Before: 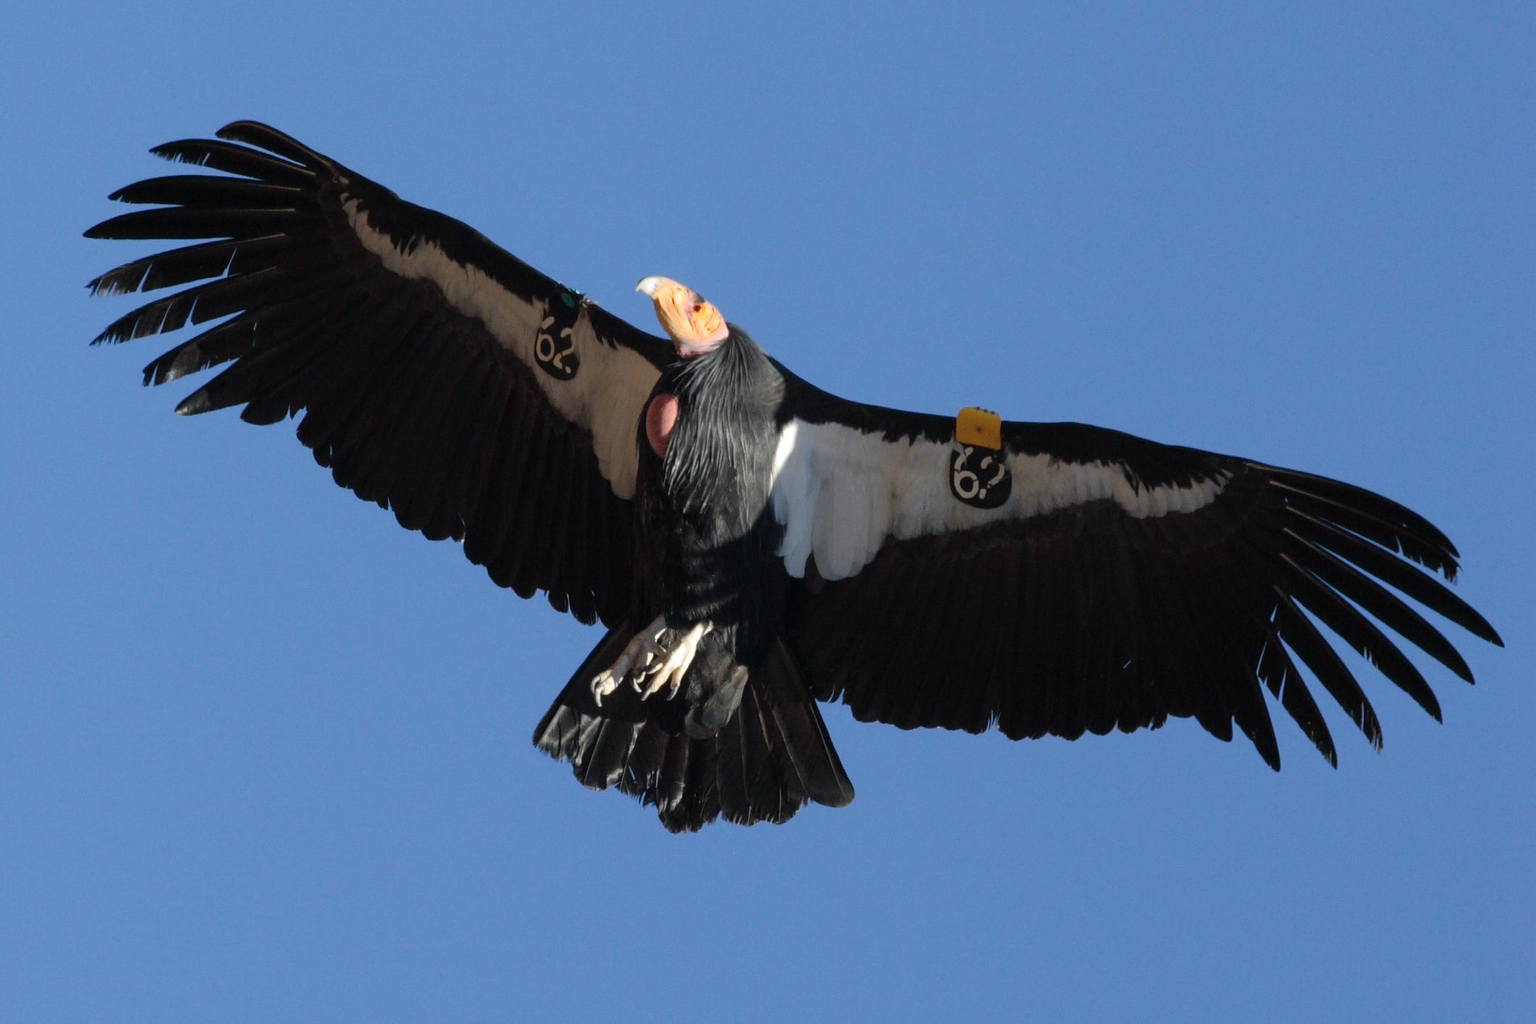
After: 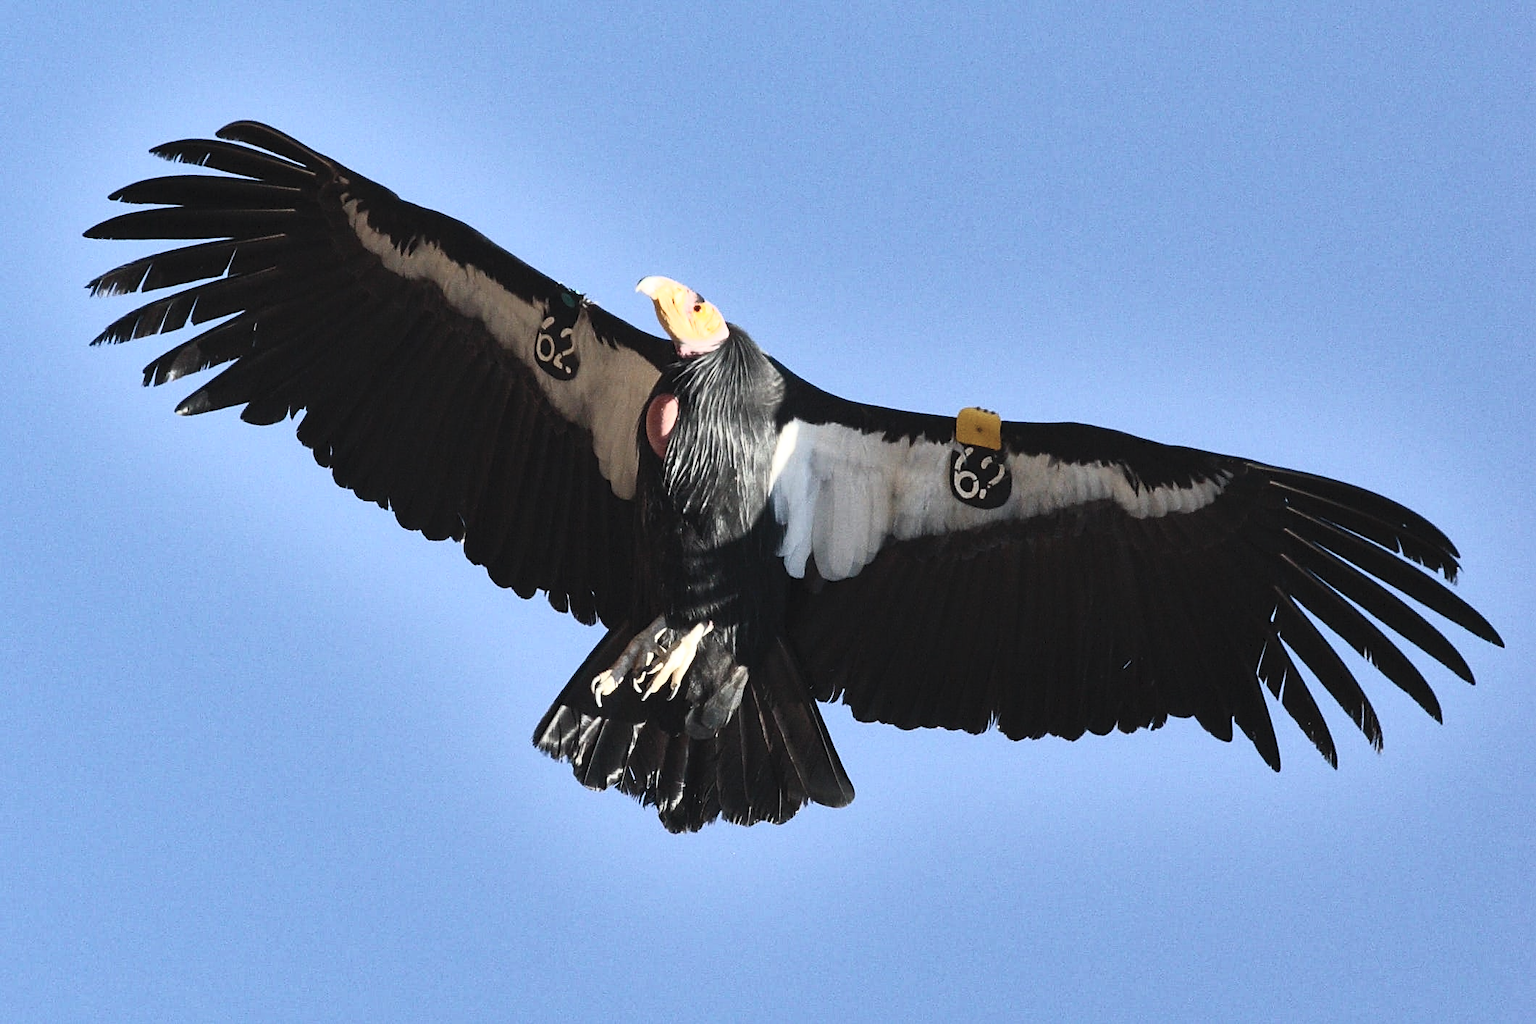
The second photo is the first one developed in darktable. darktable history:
contrast brightness saturation: contrast 0.561, brightness 0.578, saturation -0.327
color balance rgb: global offset › hue 170.51°, perceptual saturation grading › global saturation 30.05%, global vibrance 20%
tone equalizer: edges refinement/feathering 500, mask exposure compensation -1.57 EV, preserve details no
shadows and highlights: radius 106.77, shadows 24.04, highlights -59.13, low approximation 0.01, soften with gaussian
sharpen: on, module defaults
